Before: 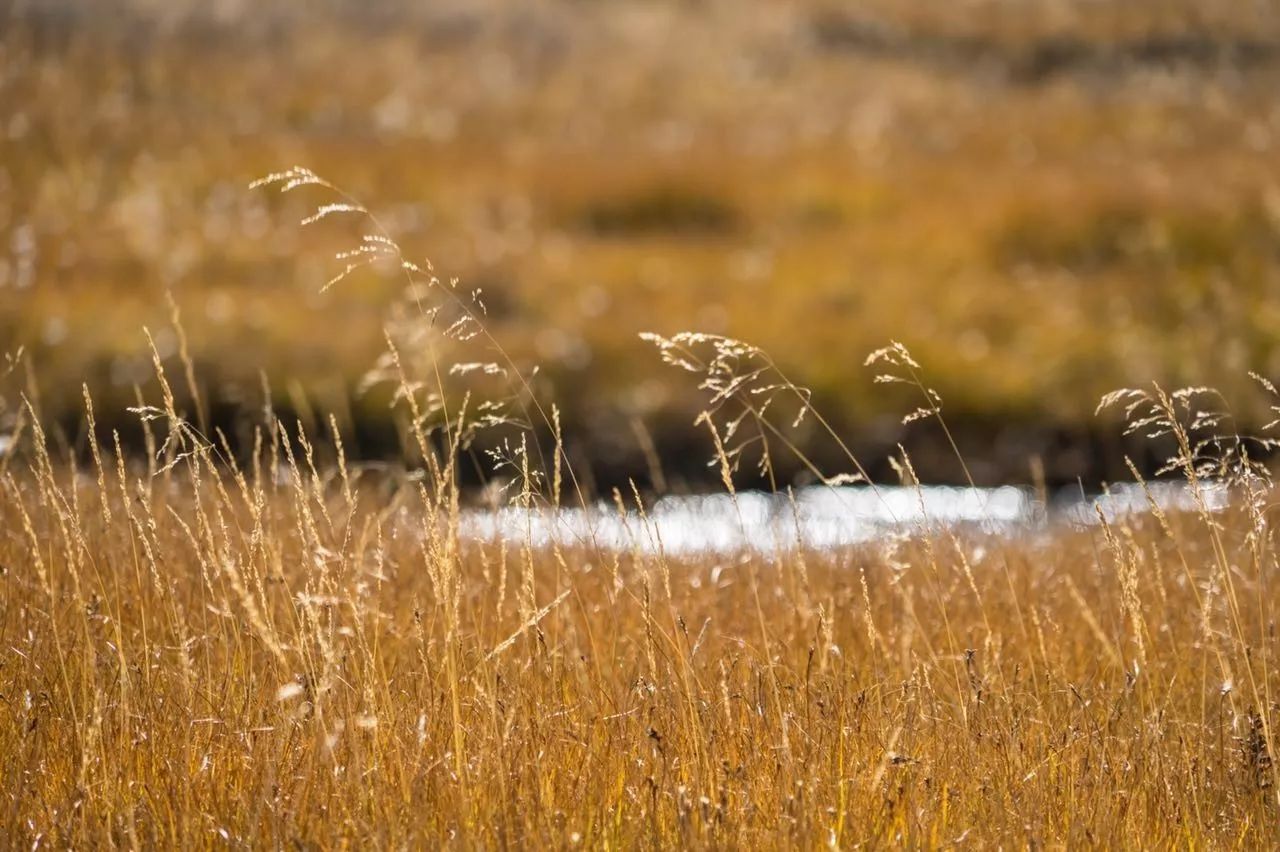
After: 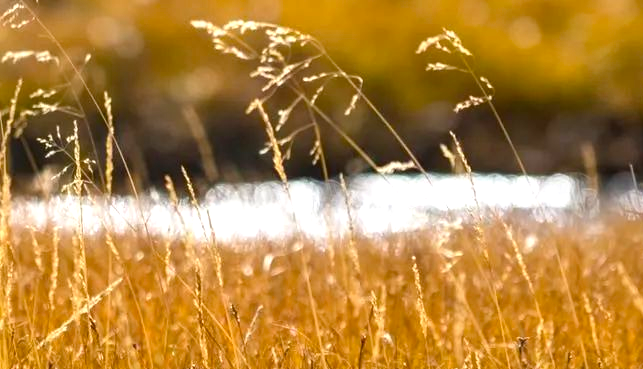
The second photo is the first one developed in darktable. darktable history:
color balance rgb: linear chroma grading › shadows -8%, linear chroma grading › global chroma 10%, perceptual saturation grading › global saturation 2%, perceptual saturation grading › highlights -2%, perceptual saturation grading › mid-tones 4%, perceptual saturation grading › shadows 8%, perceptual brilliance grading › global brilliance 2%, perceptual brilliance grading › highlights -4%, global vibrance 16%, saturation formula JzAzBz (2021)
exposure: black level correction 0, exposure 0.5 EV, compensate highlight preservation false
crop: left 35.03%, top 36.625%, right 14.663%, bottom 20.057%
shadows and highlights: shadows 37.27, highlights -28.18, soften with gaussian
